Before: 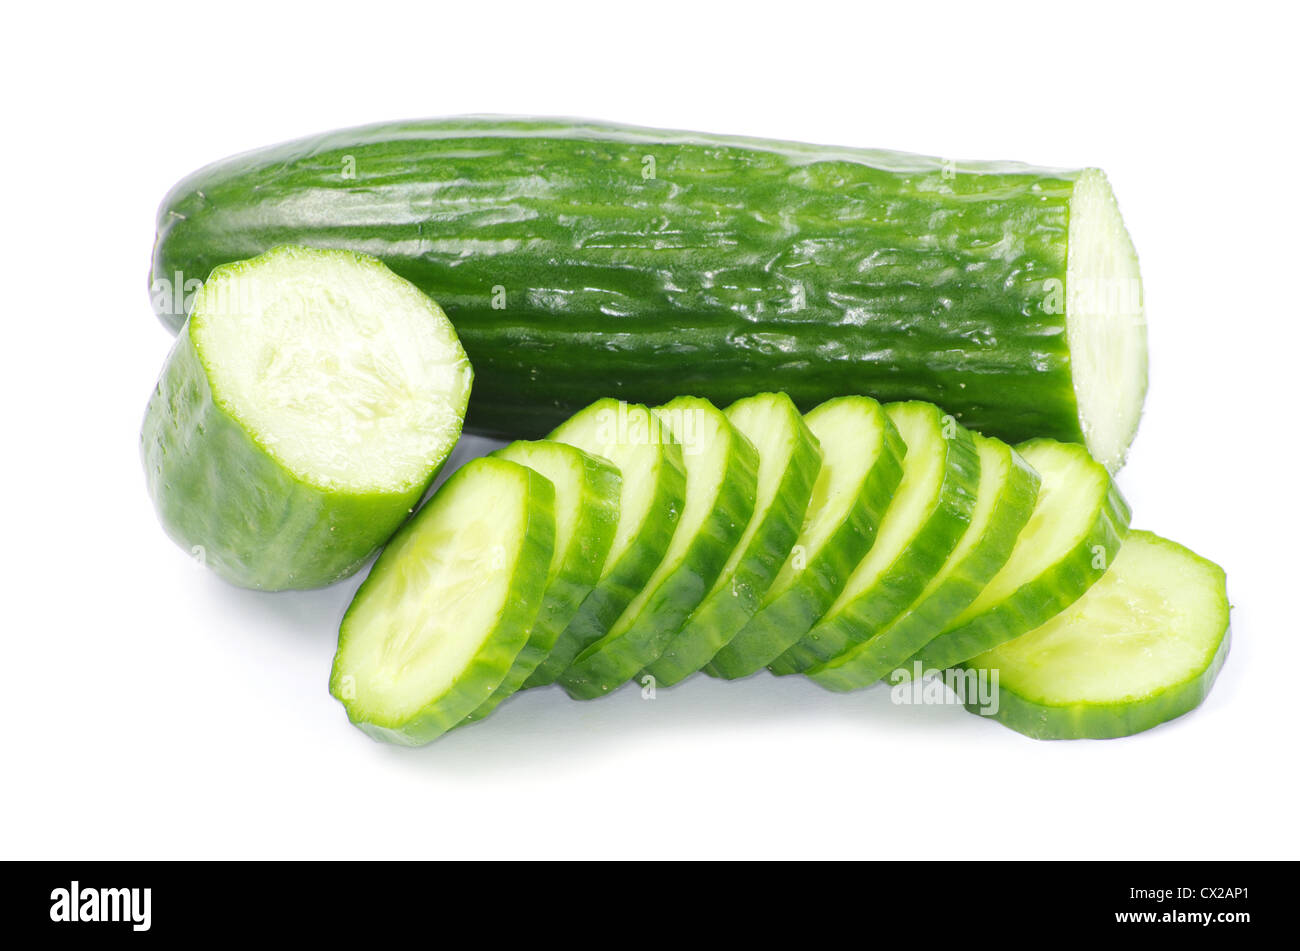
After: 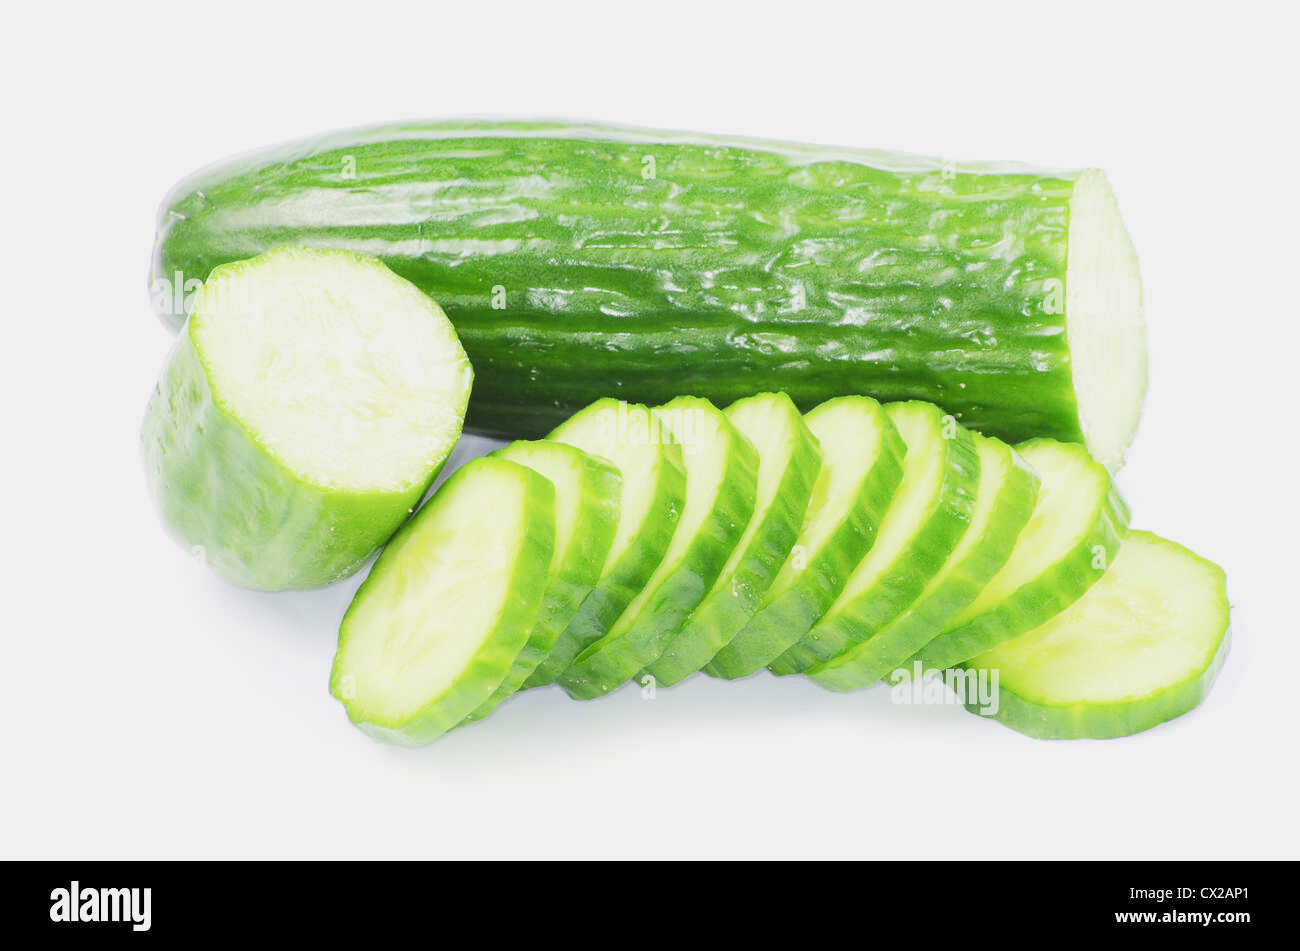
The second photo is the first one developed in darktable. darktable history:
exposure: black level correction 0, exposure 1.095 EV, compensate exposure bias true, compensate highlight preservation false
filmic rgb: black relative exposure -7.49 EV, white relative exposure 4.89 EV, hardness 3.4, contrast in shadows safe
